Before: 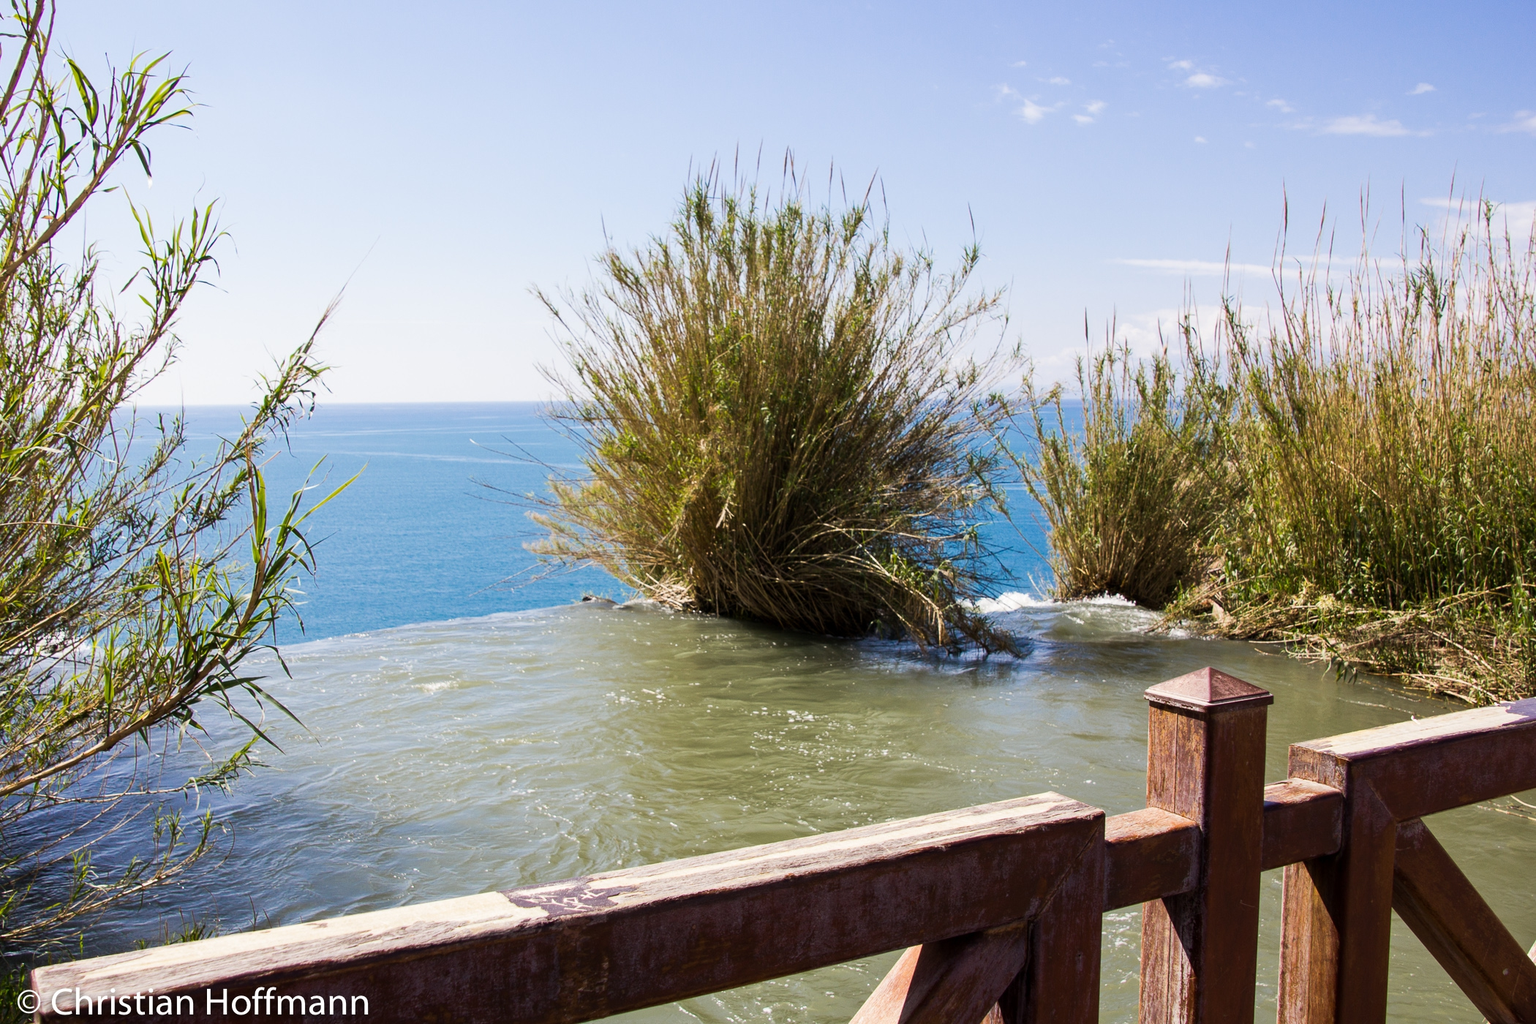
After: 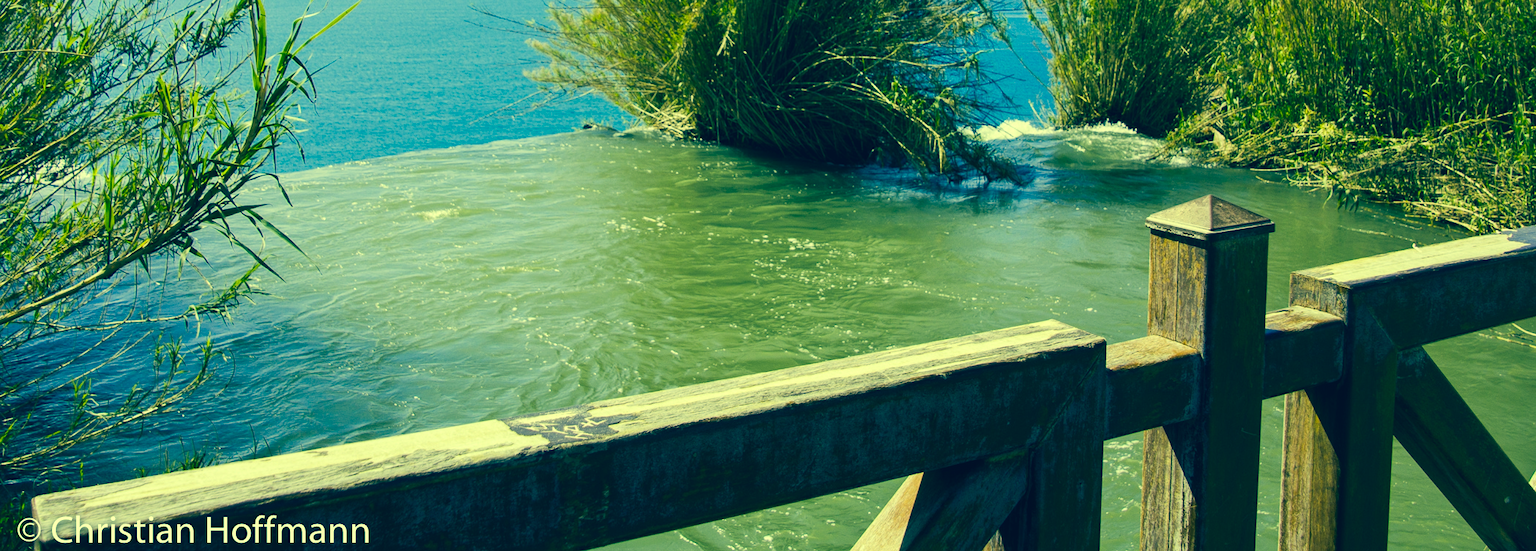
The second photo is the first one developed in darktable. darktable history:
crop and rotate: top 46.214%, right 0.085%
local contrast: highlights 102%, shadows 103%, detail 119%, midtone range 0.2
color correction: highlights a* -15.2, highlights b* 39.63, shadows a* -39.93, shadows b* -26.64
